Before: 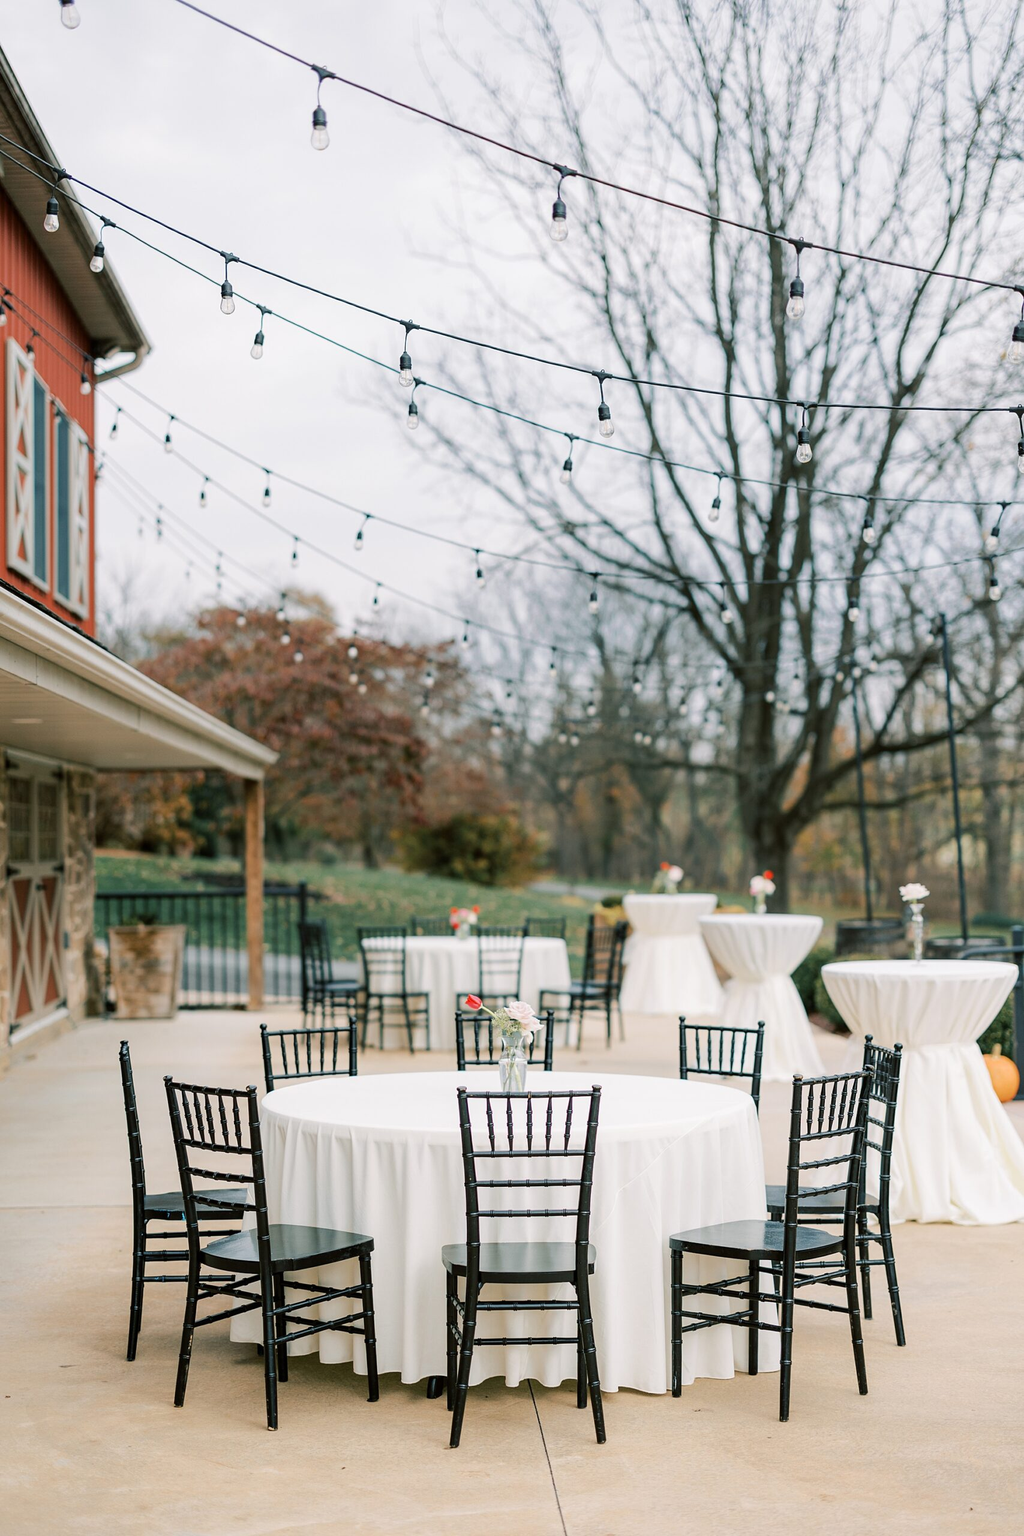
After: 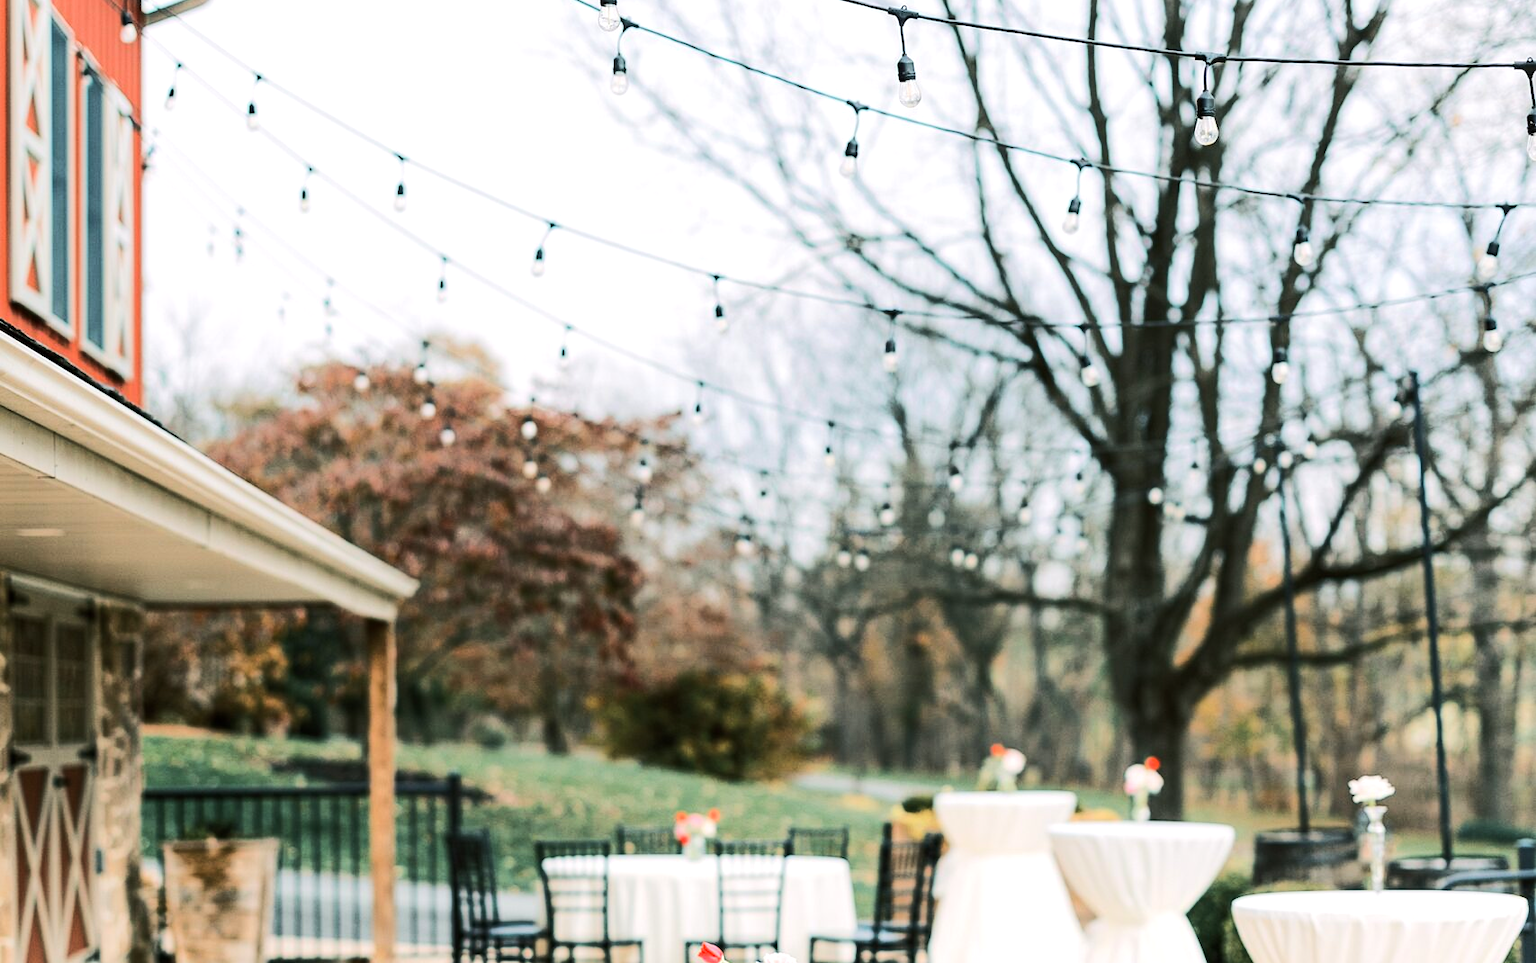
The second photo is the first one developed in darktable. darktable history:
crop and rotate: top 23.84%, bottom 34.294%
tone equalizer: -8 EV -0.417 EV, -7 EV -0.389 EV, -6 EV -0.333 EV, -5 EV -0.222 EV, -3 EV 0.222 EV, -2 EV 0.333 EV, -1 EV 0.389 EV, +0 EV 0.417 EV, edges refinement/feathering 500, mask exposure compensation -1.57 EV, preserve details no
rgb curve: curves: ch0 [(0, 0) (0.284, 0.292) (0.505, 0.644) (1, 1)], compensate middle gray true
